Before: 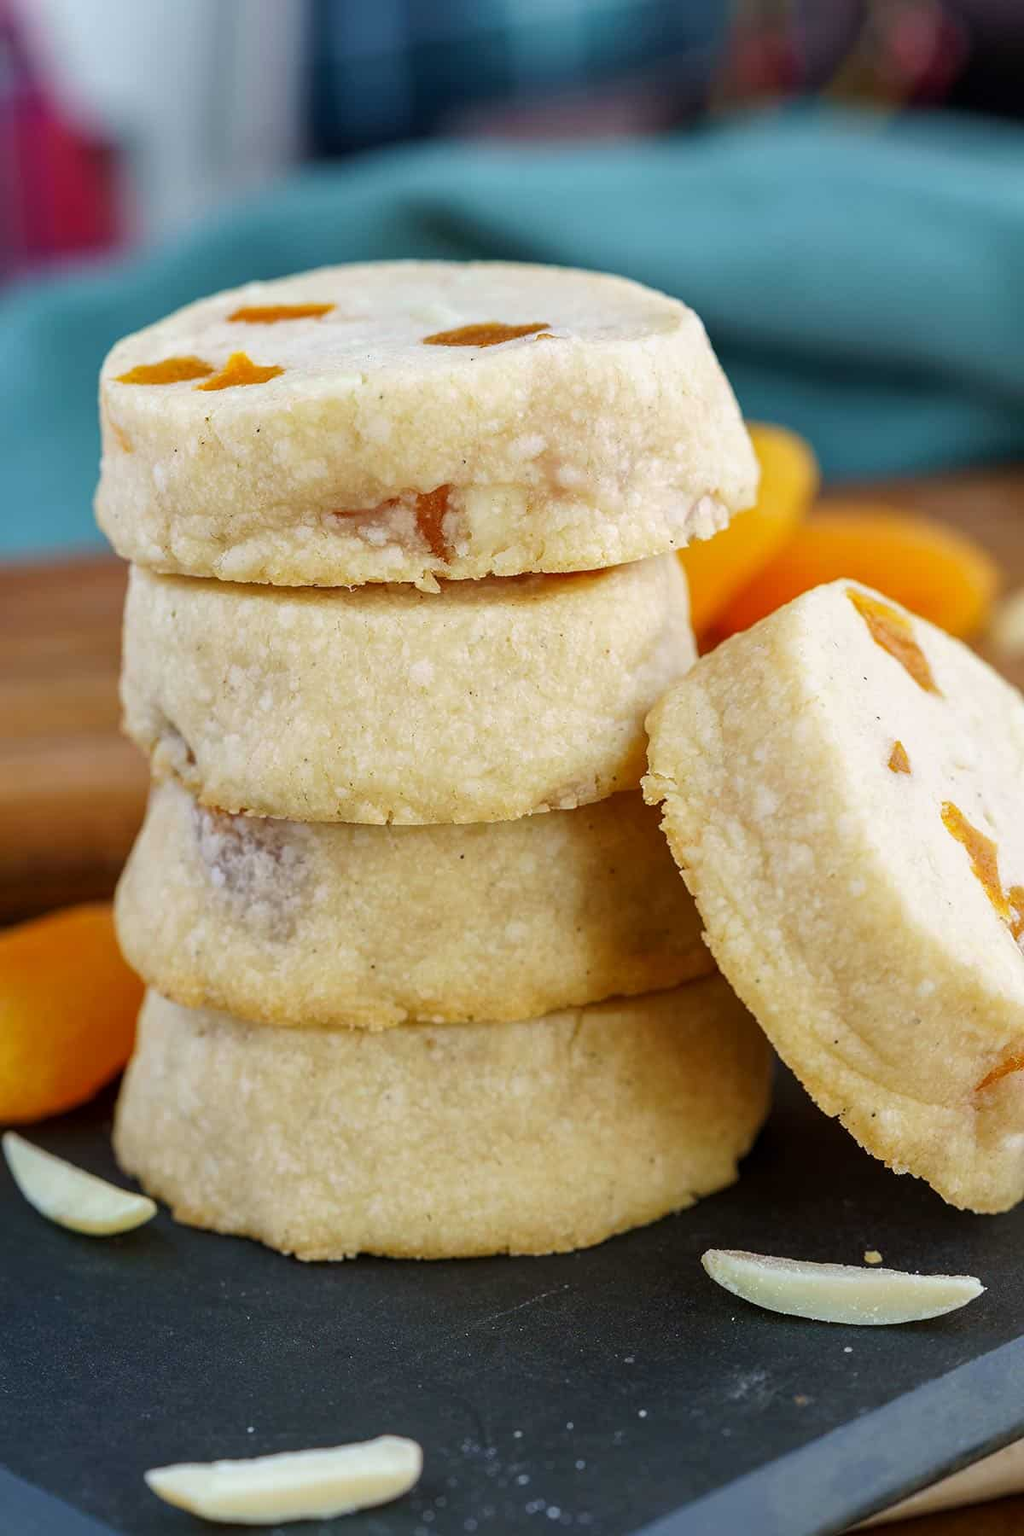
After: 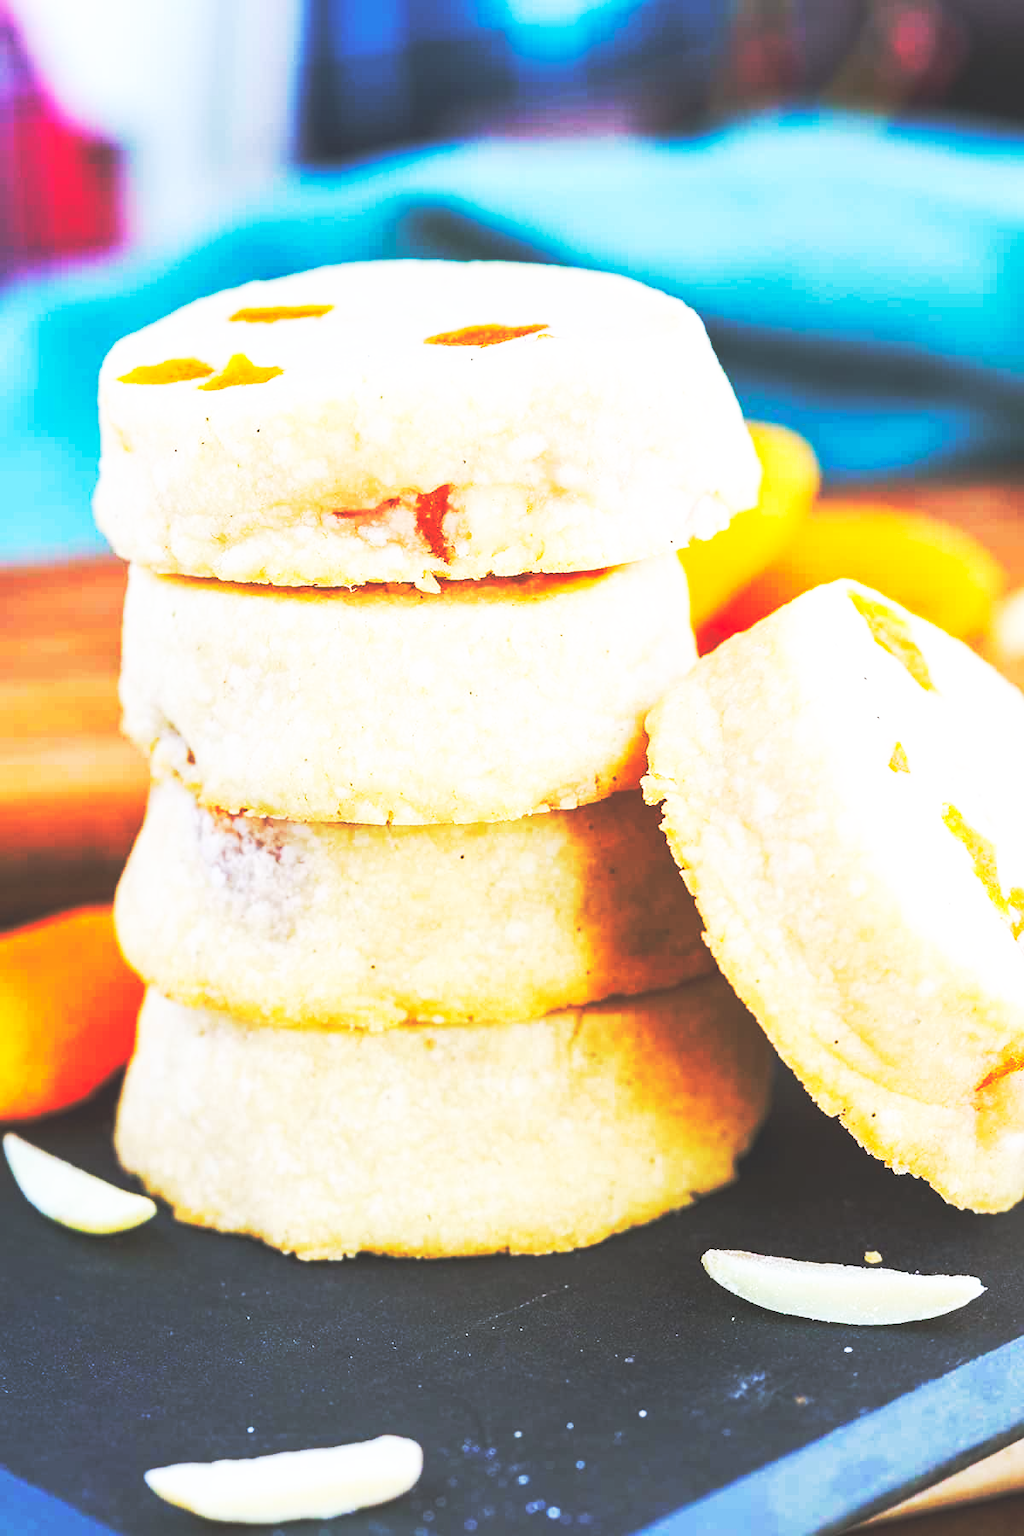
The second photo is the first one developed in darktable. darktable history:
contrast brightness saturation: brightness 0.15
color calibration: illuminant as shot in camera, x 0.358, y 0.373, temperature 4628.91 K
base curve: curves: ch0 [(0, 0.015) (0.085, 0.116) (0.134, 0.298) (0.19, 0.545) (0.296, 0.764) (0.599, 0.982) (1, 1)], preserve colors none
